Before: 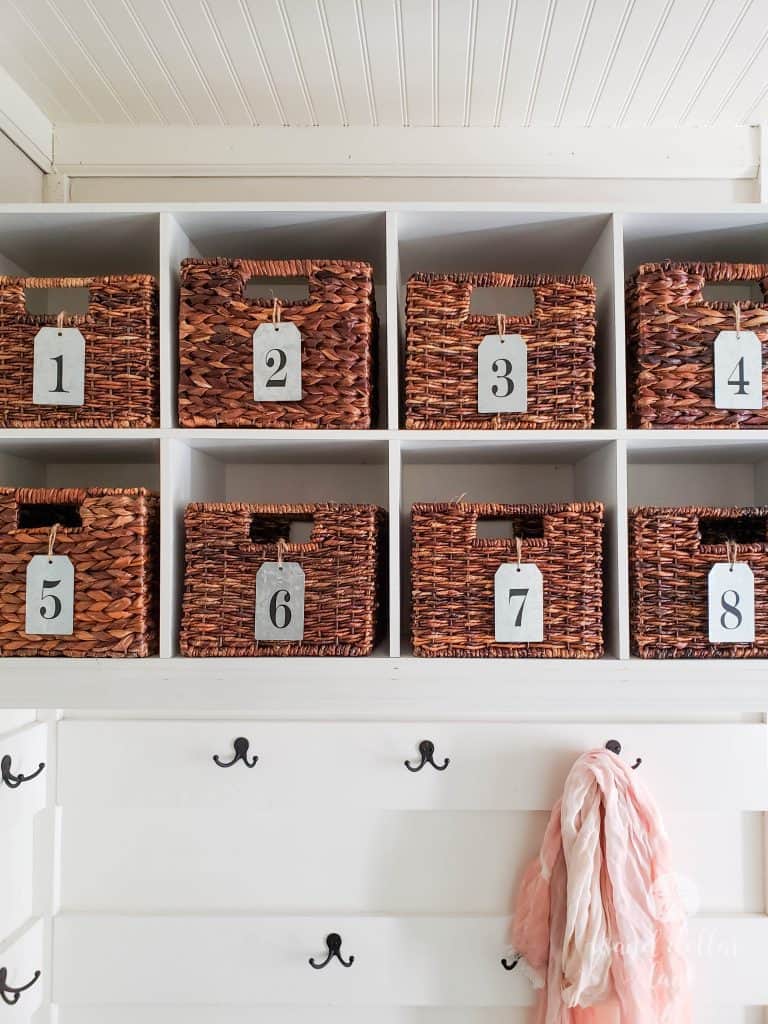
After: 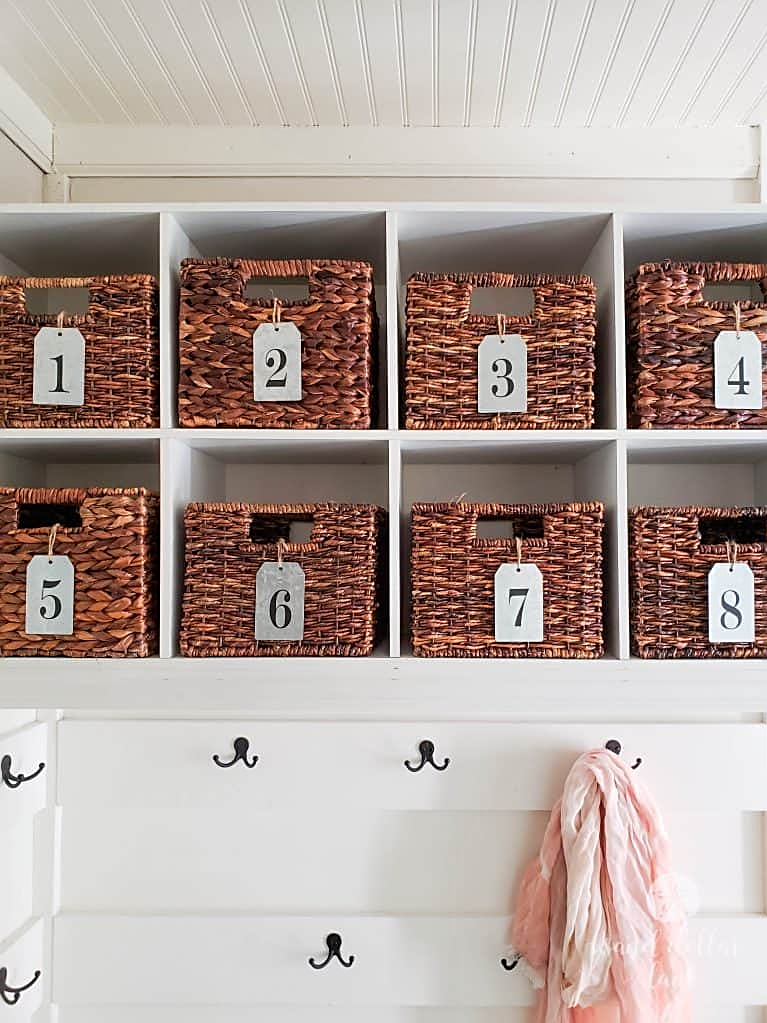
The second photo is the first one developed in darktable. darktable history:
sharpen: on, module defaults
tone equalizer: on, module defaults
crop and rotate: left 0.126%
